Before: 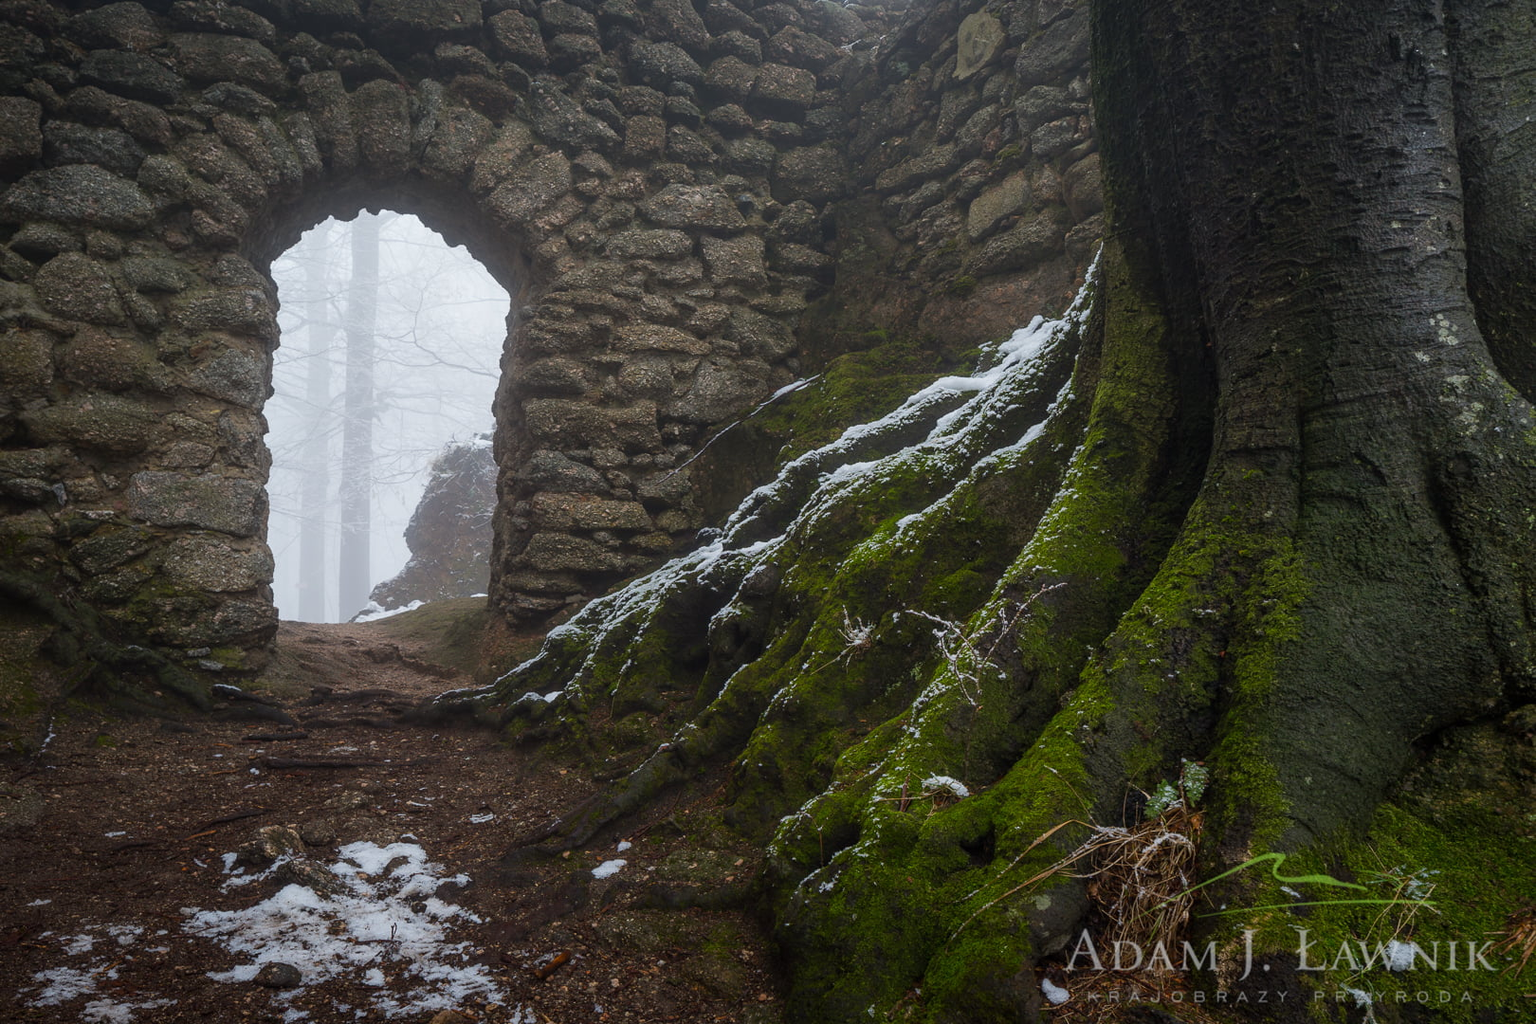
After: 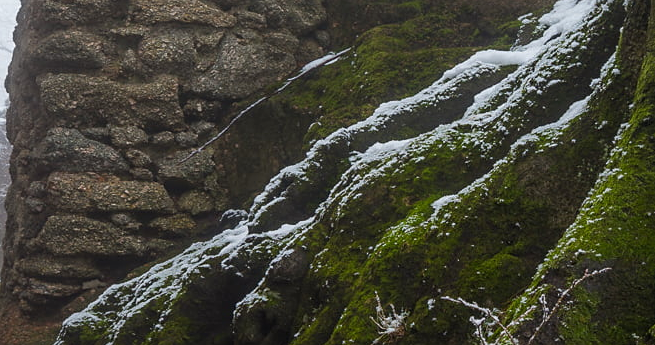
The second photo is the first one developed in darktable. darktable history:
levels: levels [0, 0.492, 0.984]
sharpen: amount 0.2
crop: left 31.751%, top 32.172%, right 27.8%, bottom 35.83%
